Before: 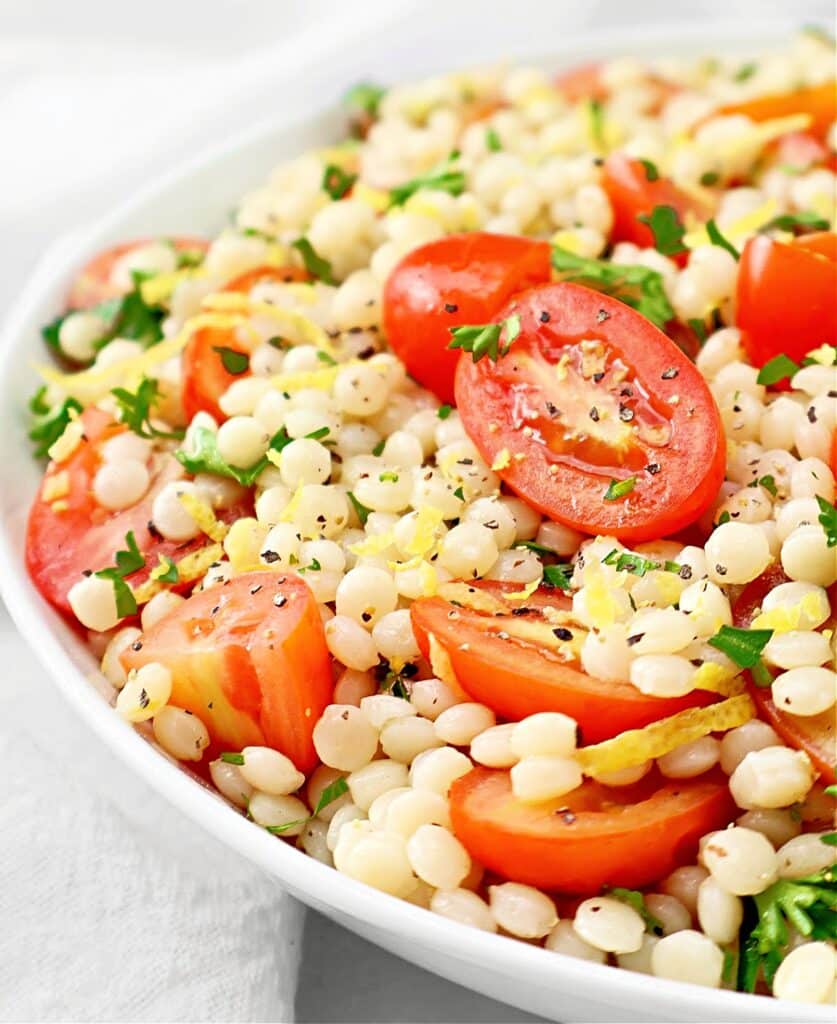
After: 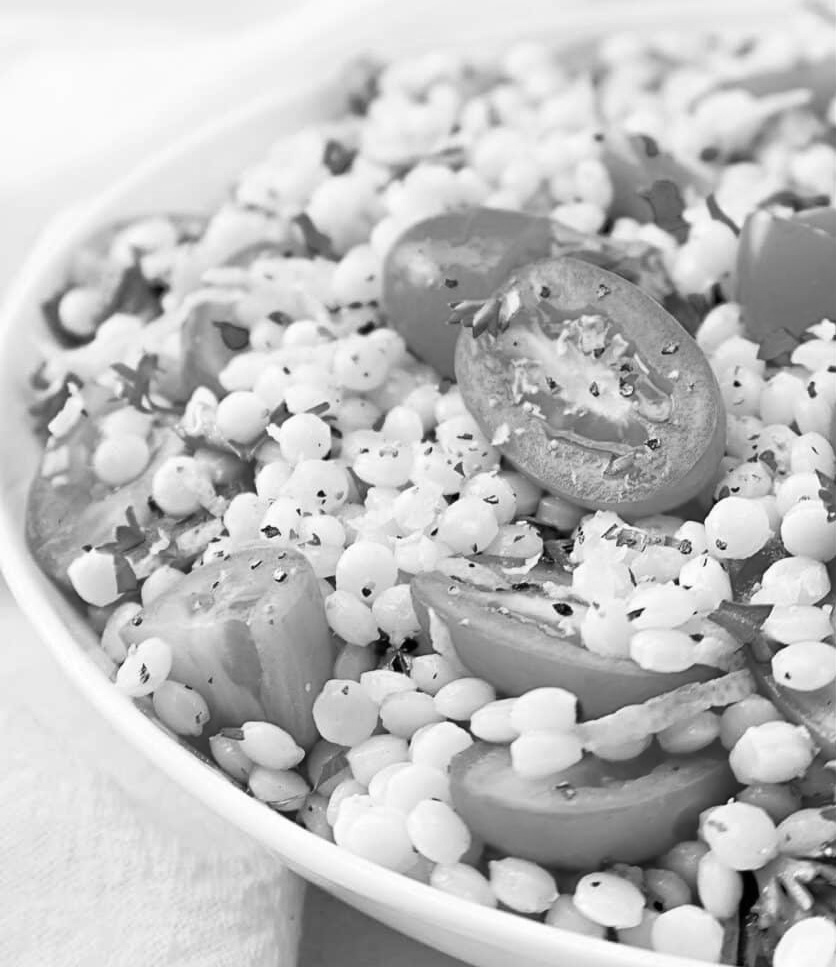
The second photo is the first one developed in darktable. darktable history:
contrast brightness saturation: saturation -0.05
monochrome: on, module defaults
crop and rotate: top 2.479%, bottom 3.018%
